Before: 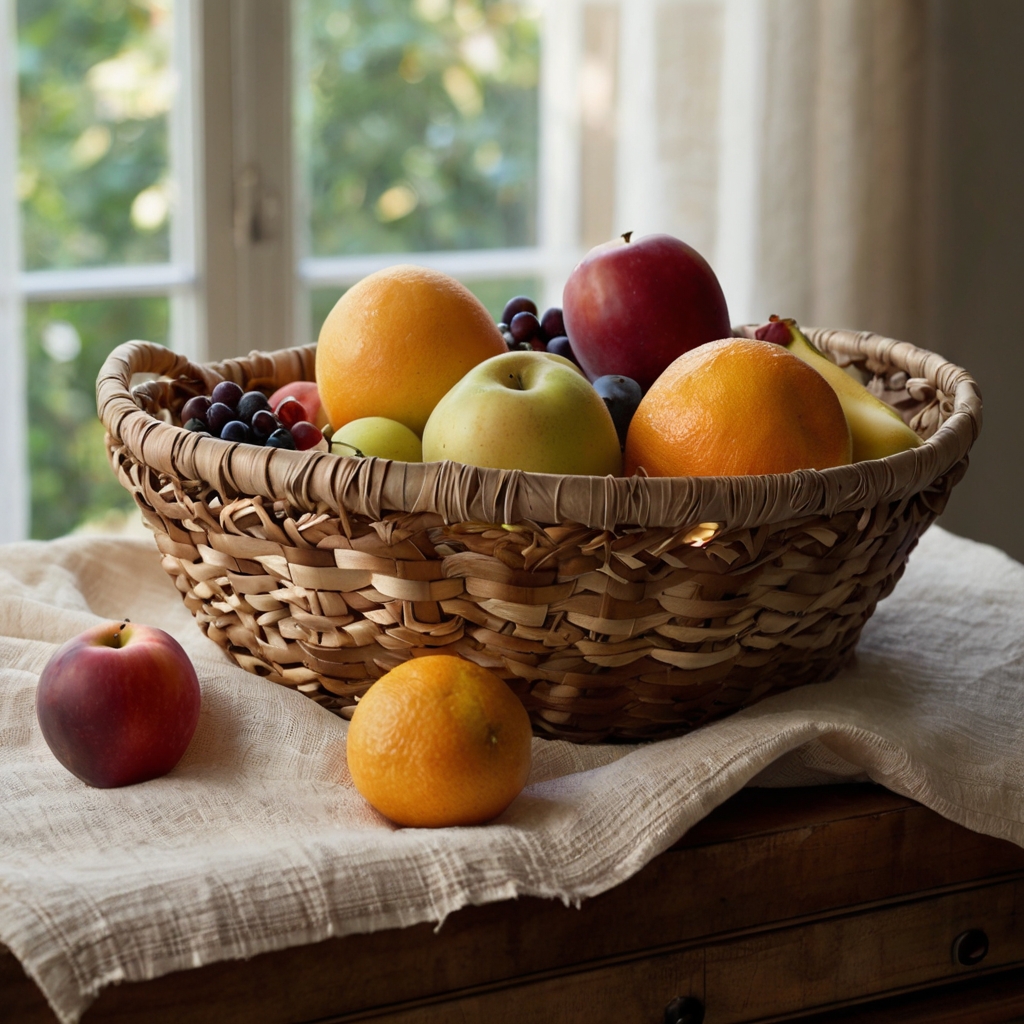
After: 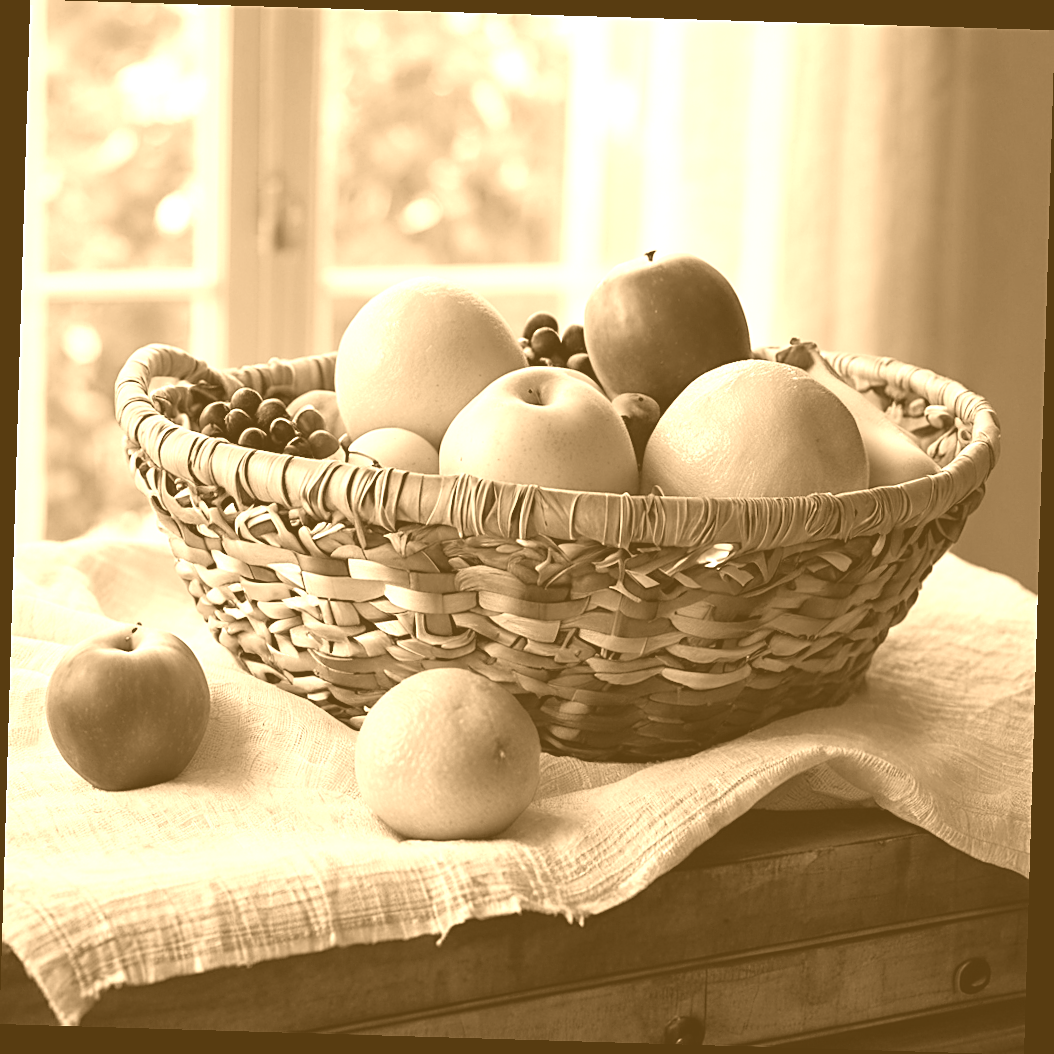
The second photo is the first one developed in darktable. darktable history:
rotate and perspective: rotation 1.72°, automatic cropping off
sharpen: on, module defaults
color balance rgb: perceptual saturation grading › global saturation 25%, perceptual brilliance grading › mid-tones 10%, perceptual brilliance grading › shadows 15%, global vibrance 20%
colorize: hue 28.8°, source mix 100%
